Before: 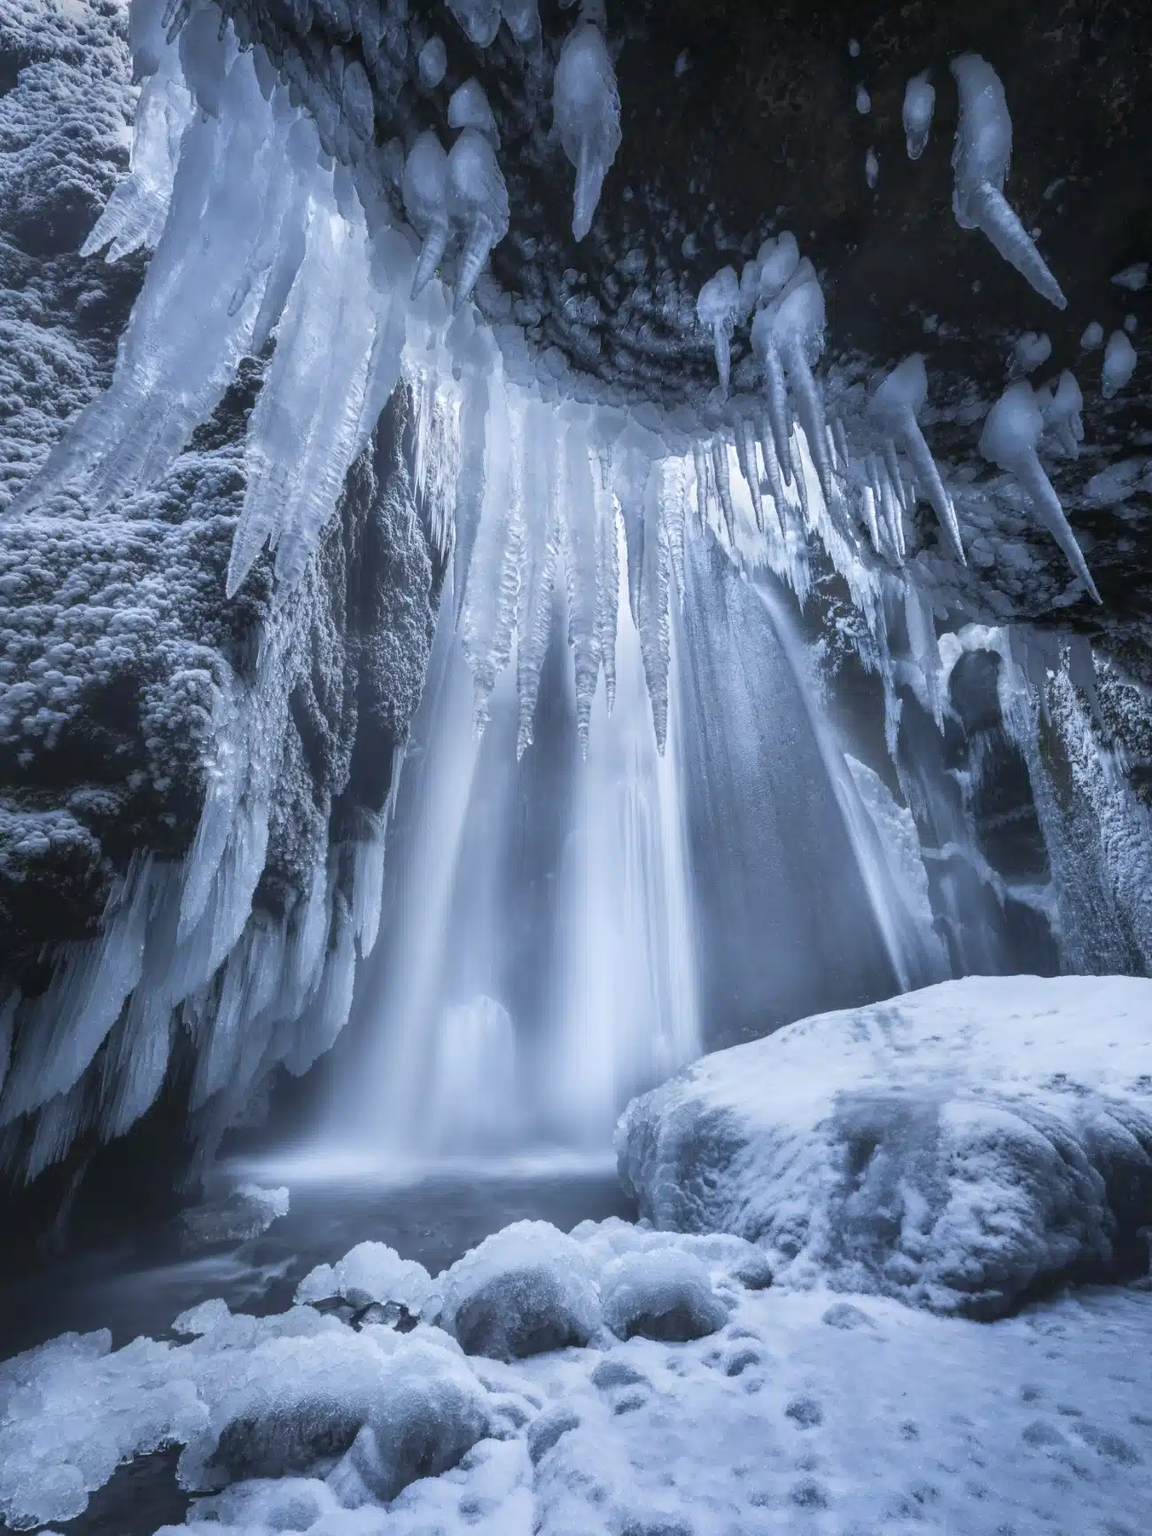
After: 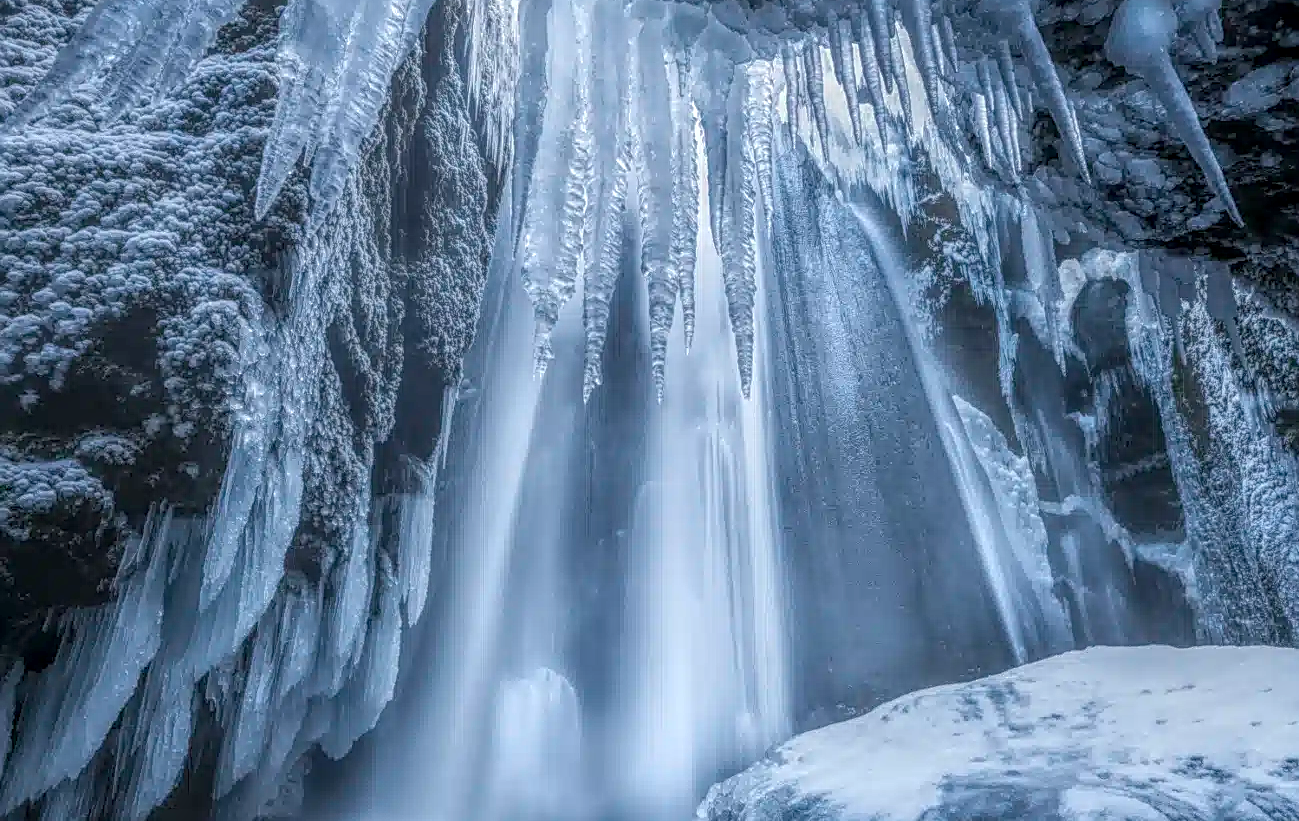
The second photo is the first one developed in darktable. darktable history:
local contrast: highlights 5%, shadows 2%, detail 200%, midtone range 0.243
crop and rotate: top 26.347%, bottom 26.255%
sharpen: on, module defaults
